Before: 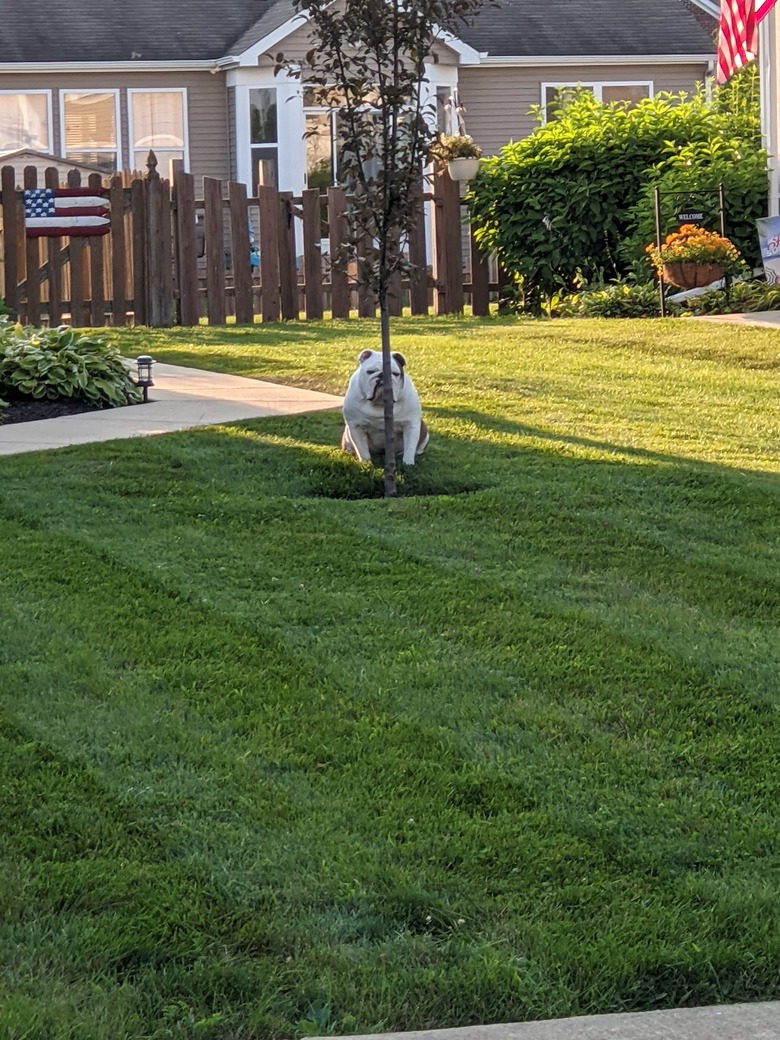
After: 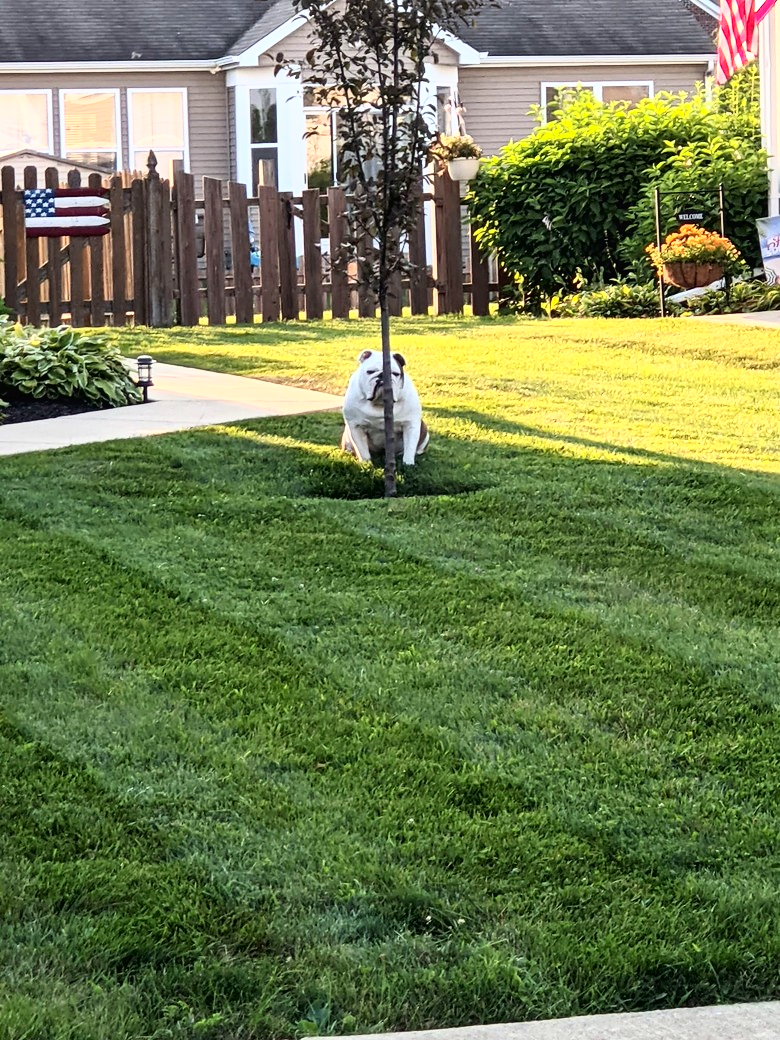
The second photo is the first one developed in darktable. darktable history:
contrast brightness saturation: contrast 0.203, brightness 0.155, saturation 0.228
base curve: curves: ch0 [(0, 0) (0.297, 0.298) (1, 1)]
tone curve: curves: ch0 [(0, 0) (0.003, 0.016) (0.011, 0.016) (0.025, 0.016) (0.044, 0.017) (0.069, 0.026) (0.1, 0.044) (0.136, 0.074) (0.177, 0.121) (0.224, 0.183) (0.277, 0.248) (0.335, 0.326) (0.399, 0.413) (0.468, 0.511) (0.543, 0.612) (0.623, 0.717) (0.709, 0.818) (0.801, 0.911) (0.898, 0.979) (1, 1)], color space Lab, independent channels, preserve colors none
